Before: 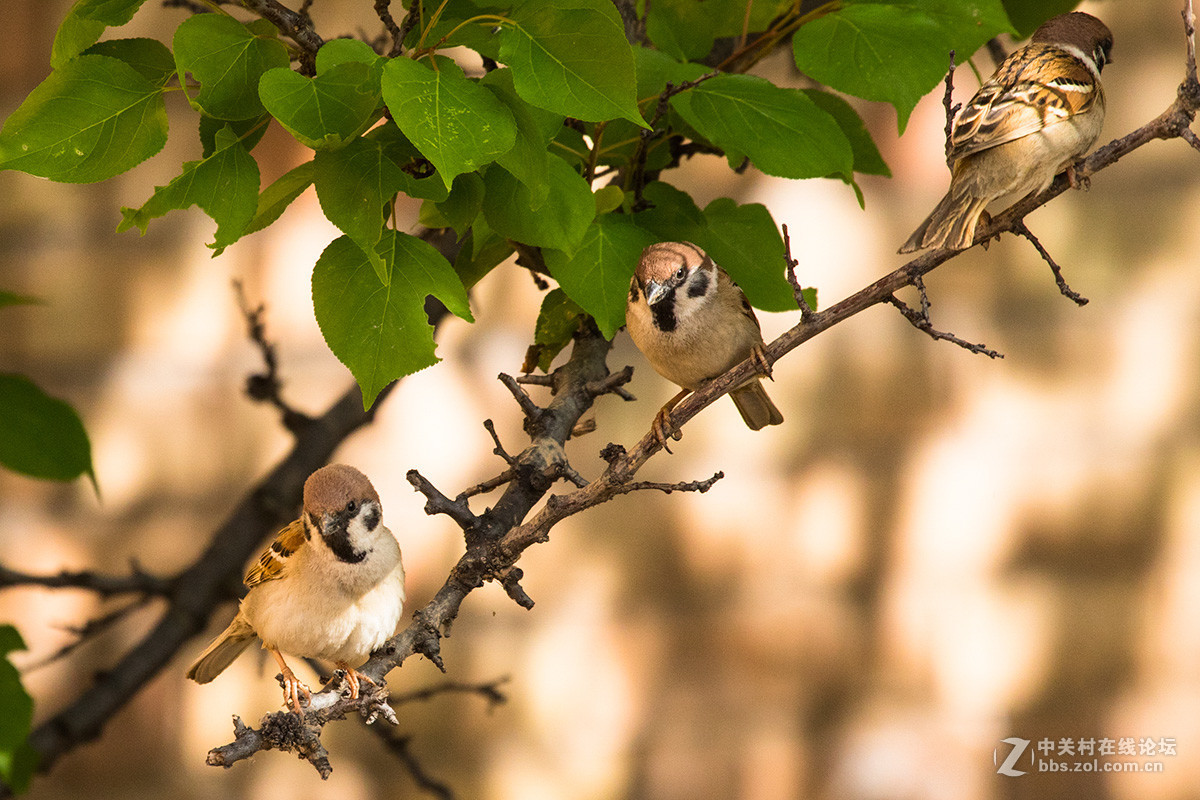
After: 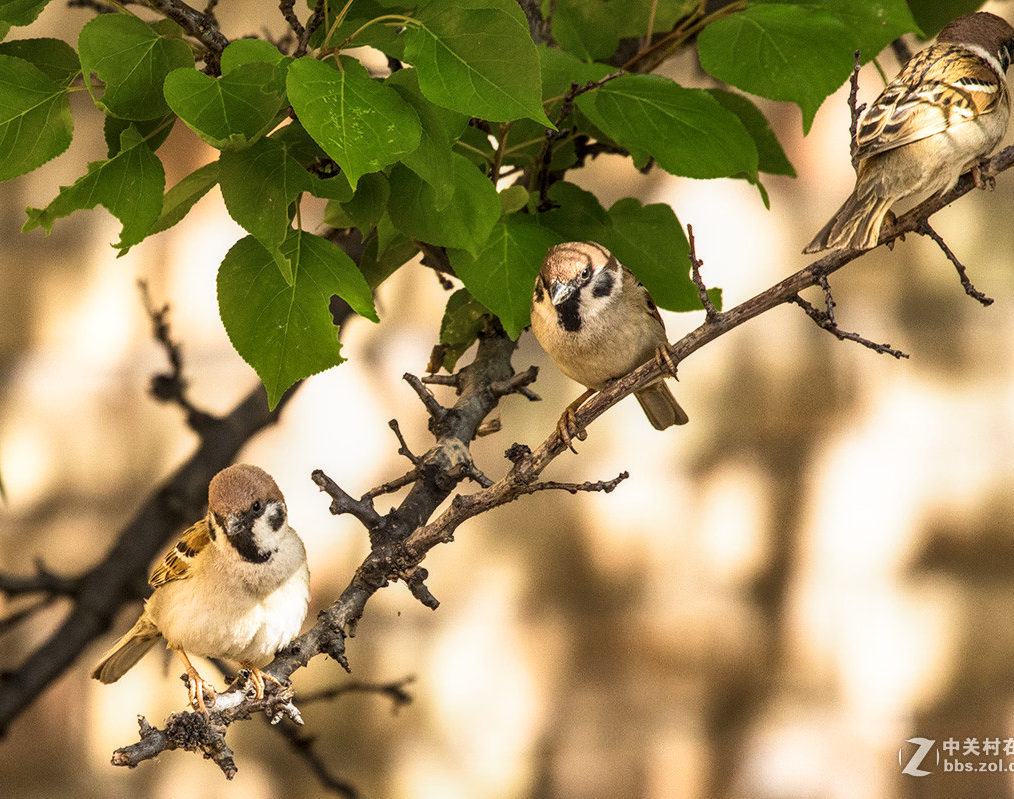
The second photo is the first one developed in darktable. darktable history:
base curve: curves: ch0 [(0, 0) (0.688, 0.865) (1, 1)], preserve colors none
exposure: exposure -0.152 EV, compensate highlight preservation false
crop: left 7.98%, right 7.448%
local contrast: on, module defaults
contrast brightness saturation: contrast 0.014, saturation -0.069
shadows and highlights: highlights color adjustment 0.35%, low approximation 0.01, soften with gaussian
color zones: curves: ch0 [(0, 0.558) (0.143, 0.548) (0.286, 0.447) (0.429, 0.259) (0.571, 0.5) (0.714, 0.5) (0.857, 0.593) (1, 0.558)]; ch1 [(0, 0.543) (0.01, 0.544) (0.12, 0.492) (0.248, 0.458) (0.5, 0.534) (0.748, 0.5) (0.99, 0.469) (1, 0.543)]; ch2 [(0, 0.507) (0.143, 0.522) (0.286, 0.505) (0.429, 0.5) (0.571, 0.5) (0.714, 0.5) (0.857, 0.5) (1, 0.507)]
